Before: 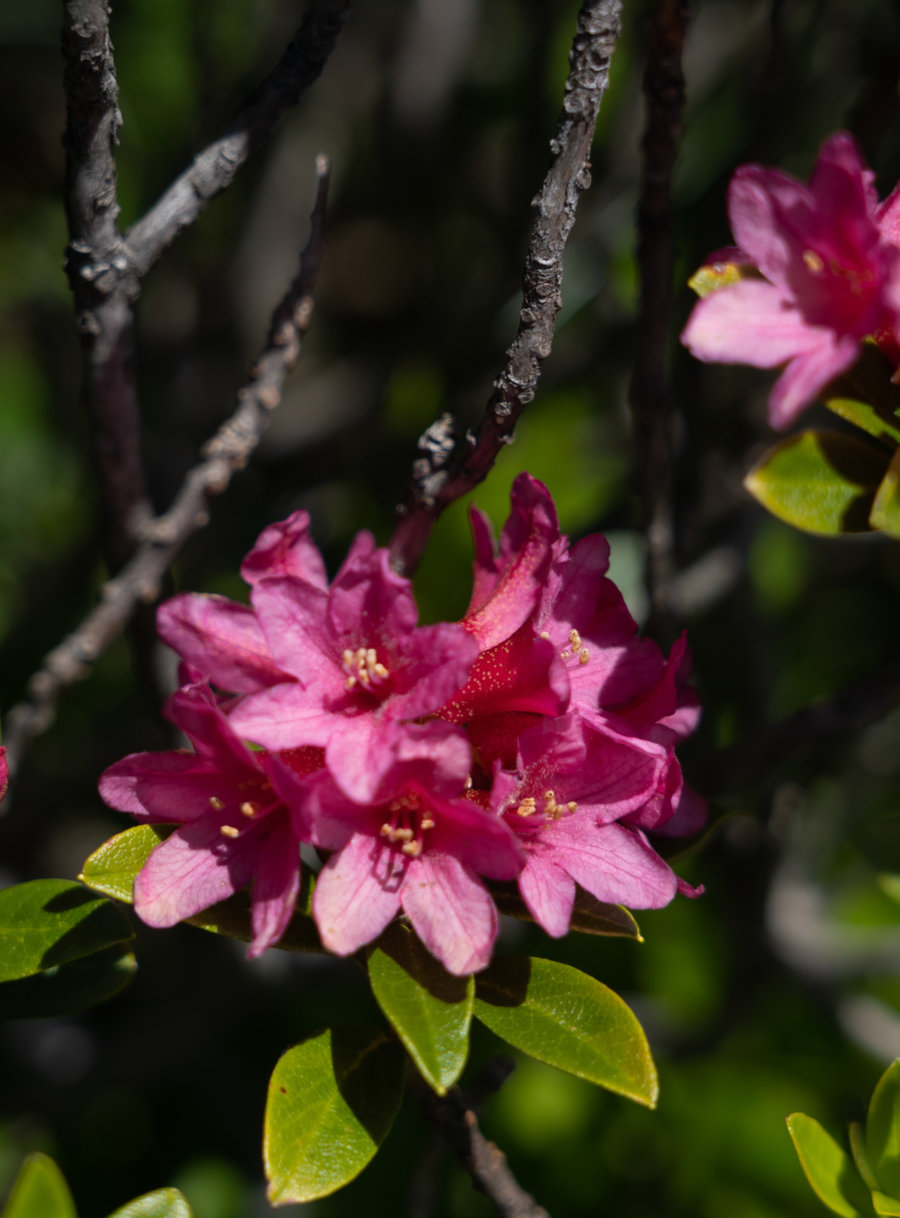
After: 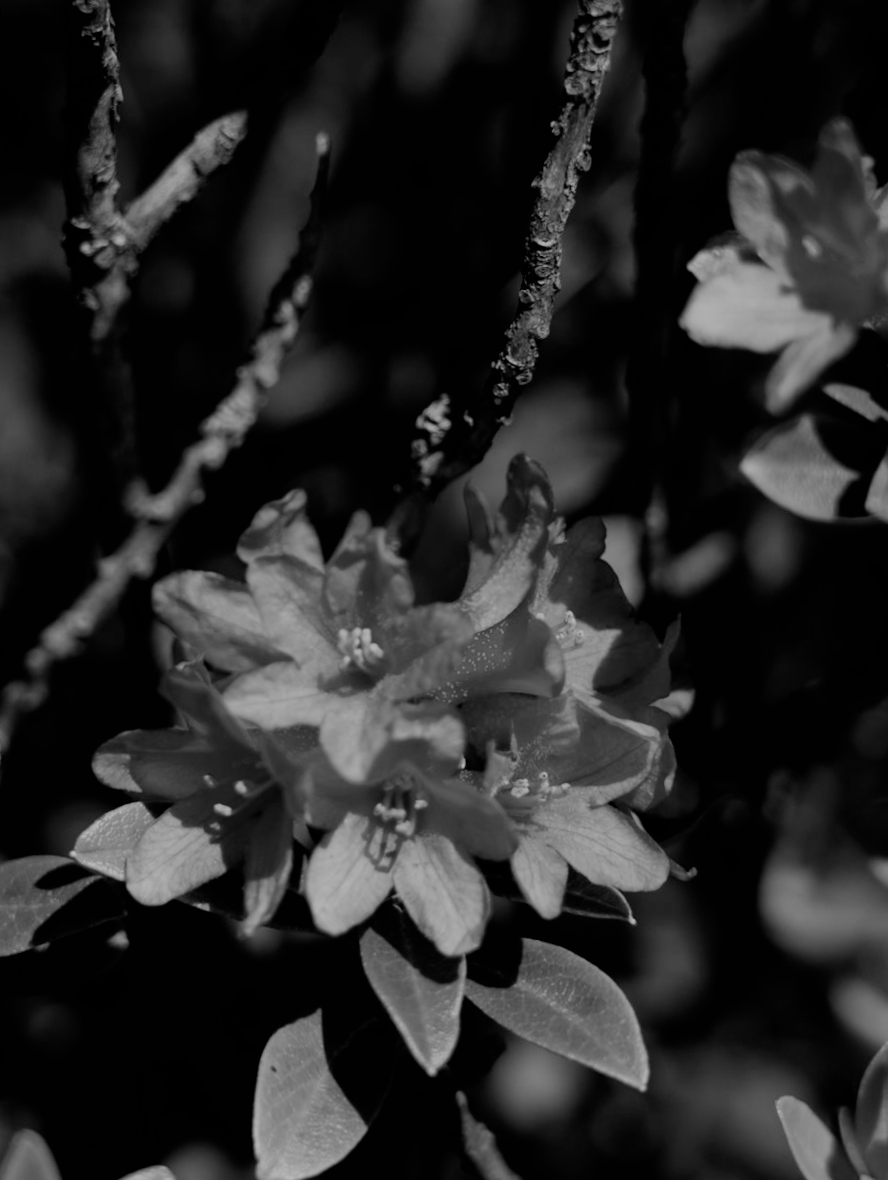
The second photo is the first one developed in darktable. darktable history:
monochrome: a 32, b 64, size 2.3
filmic rgb: black relative exposure -6.15 EV, white relative exposure 6.96 EV, hardness 2.23, color science v6 (2022)
crop and rotate: angle -2.38°
rotate and perspective: rotation -1.77°, lens shift (horizontal) 0.004, automatic cropping off
